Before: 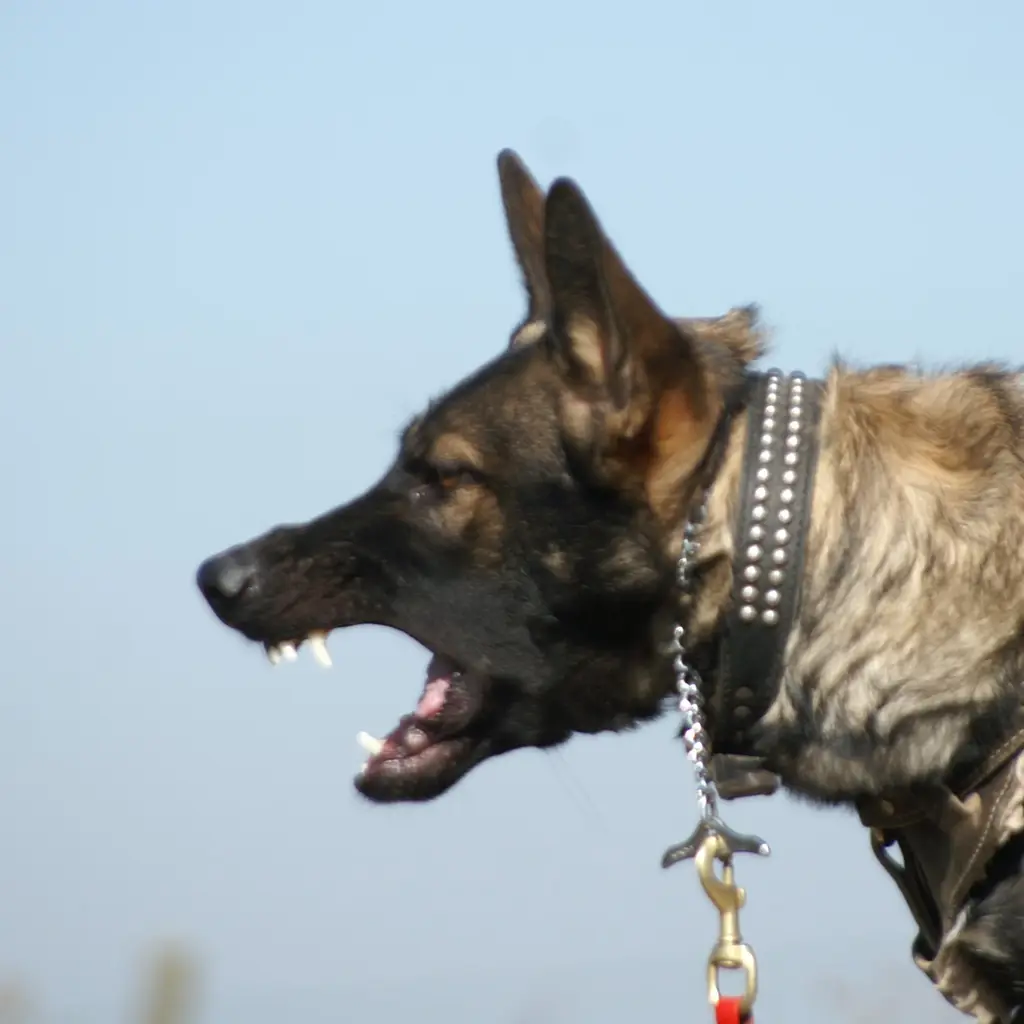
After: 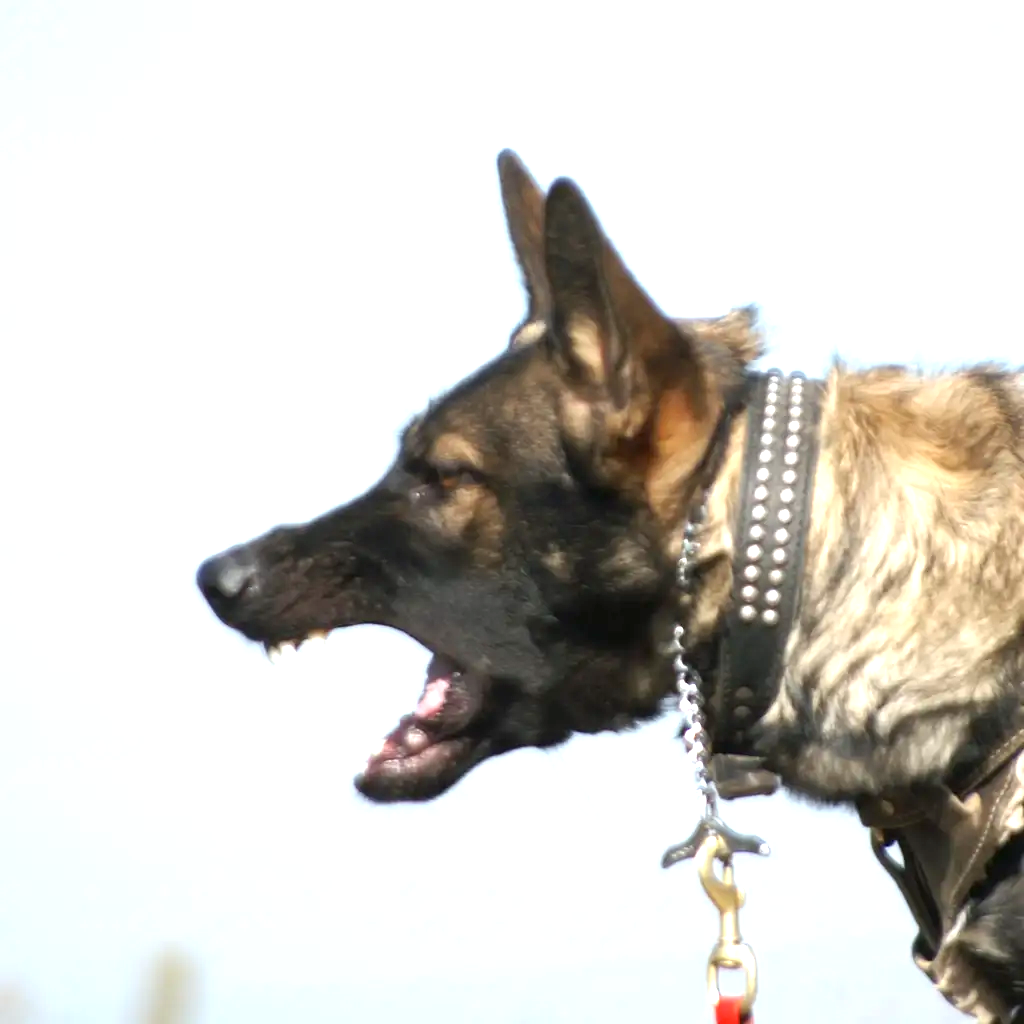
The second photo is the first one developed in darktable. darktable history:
exposure: black level correction 0.001, exposure 0.961 EV, compensate highlight preservation false
